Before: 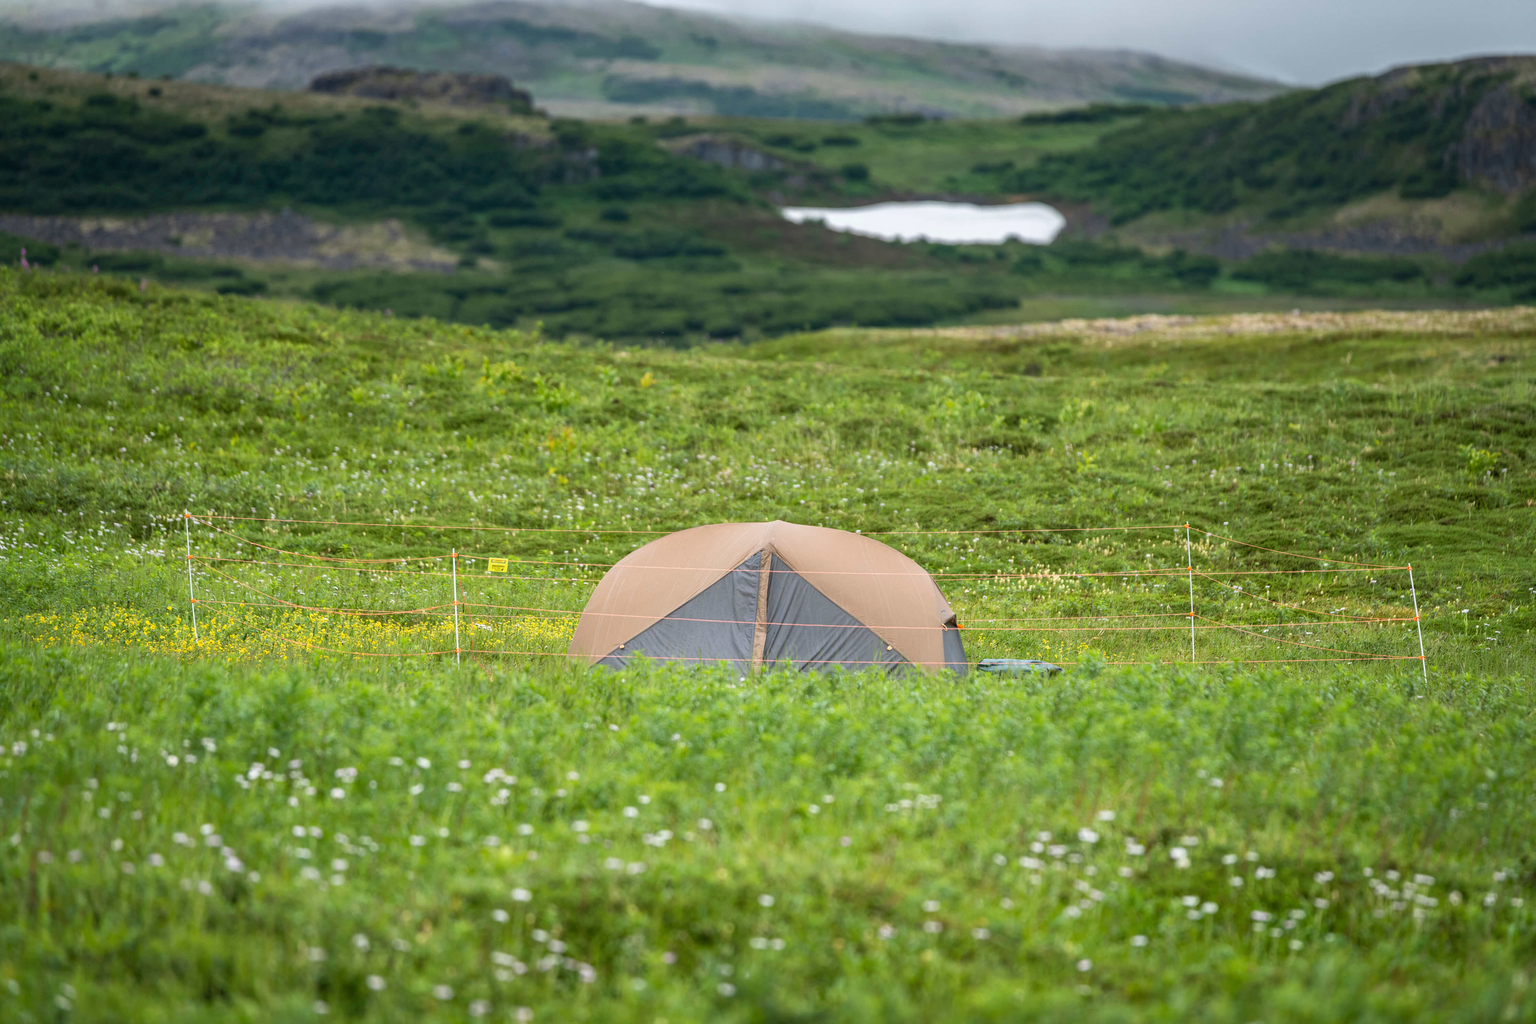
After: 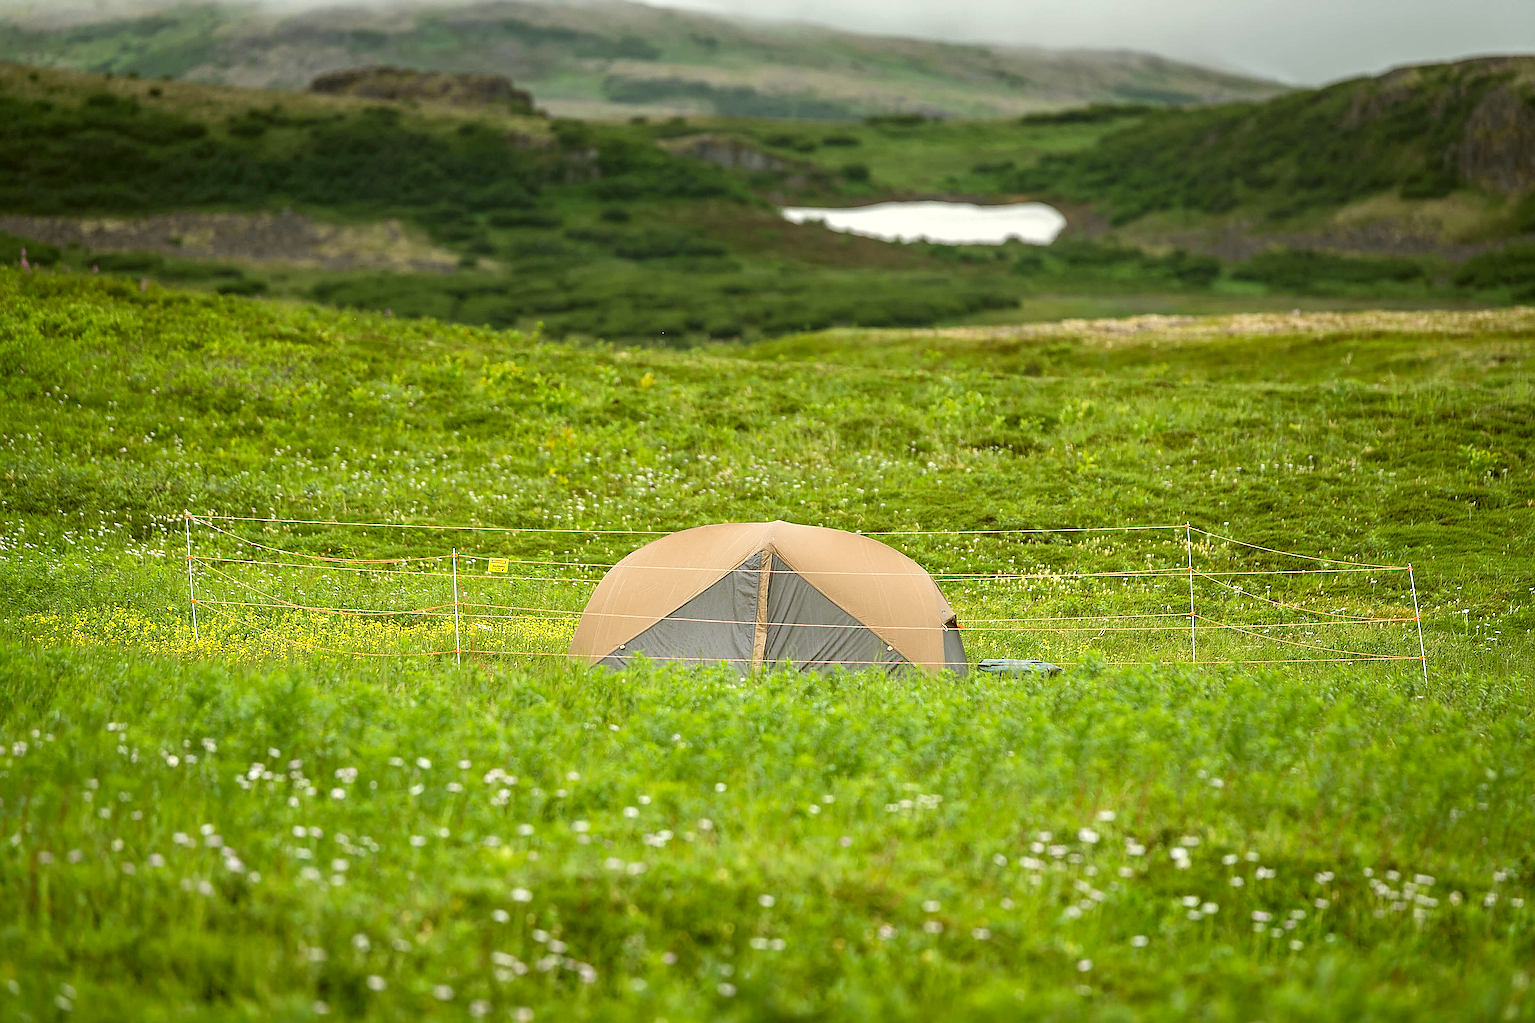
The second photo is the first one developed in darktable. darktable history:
exposure: exposure 0.204 EV, compensate exposure bias true, compensate highlight preservation false
color correction: highlights a* -1.54, highlights b* 10.5, shadows a* 0.809, shadows b* 19.86
sharpen: amount 1.987
